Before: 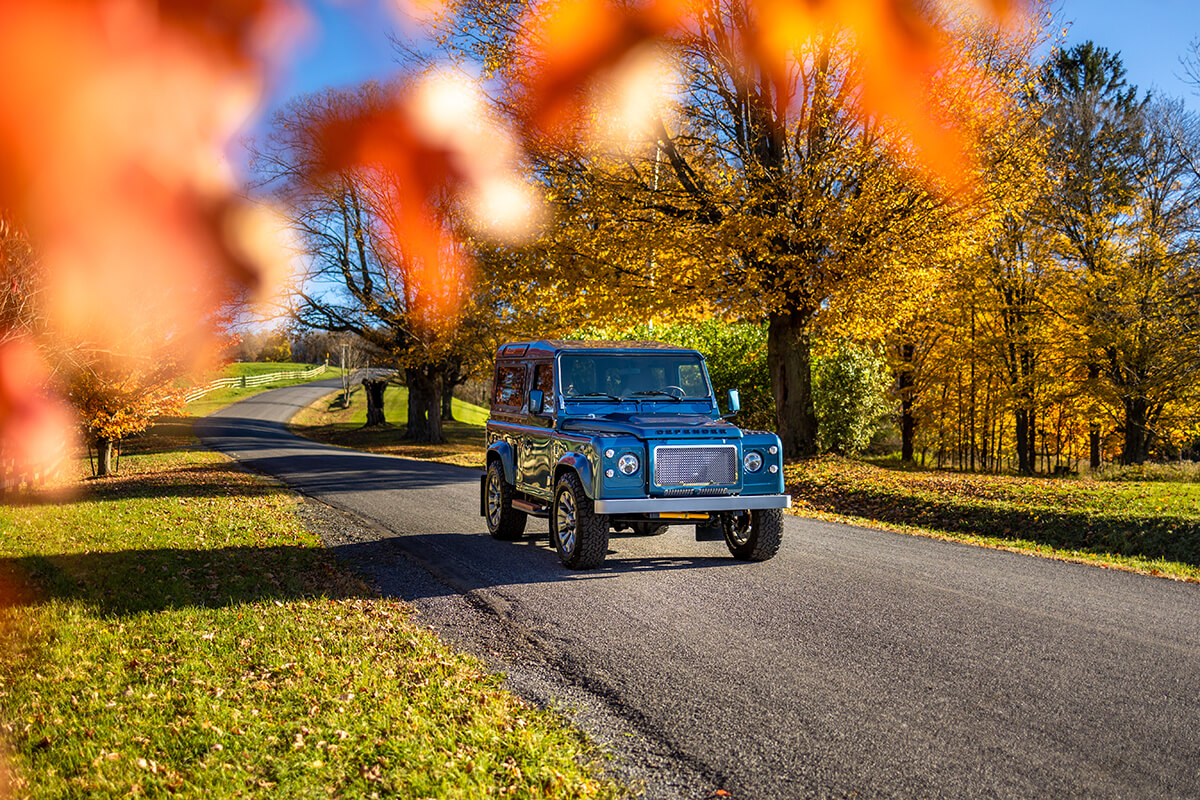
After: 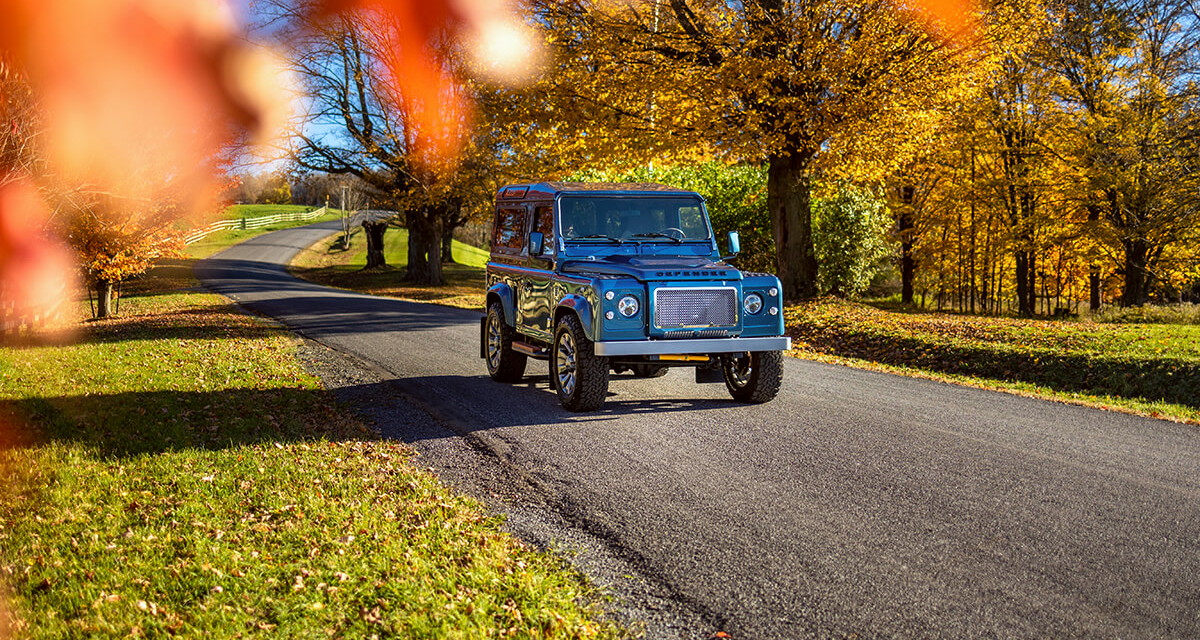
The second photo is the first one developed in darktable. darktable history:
color correction: highlights a* -2.73, highlights b* -2.09, shadows a* 2.41, shadows b* 2.73
crop and rotate: top 19.998%
